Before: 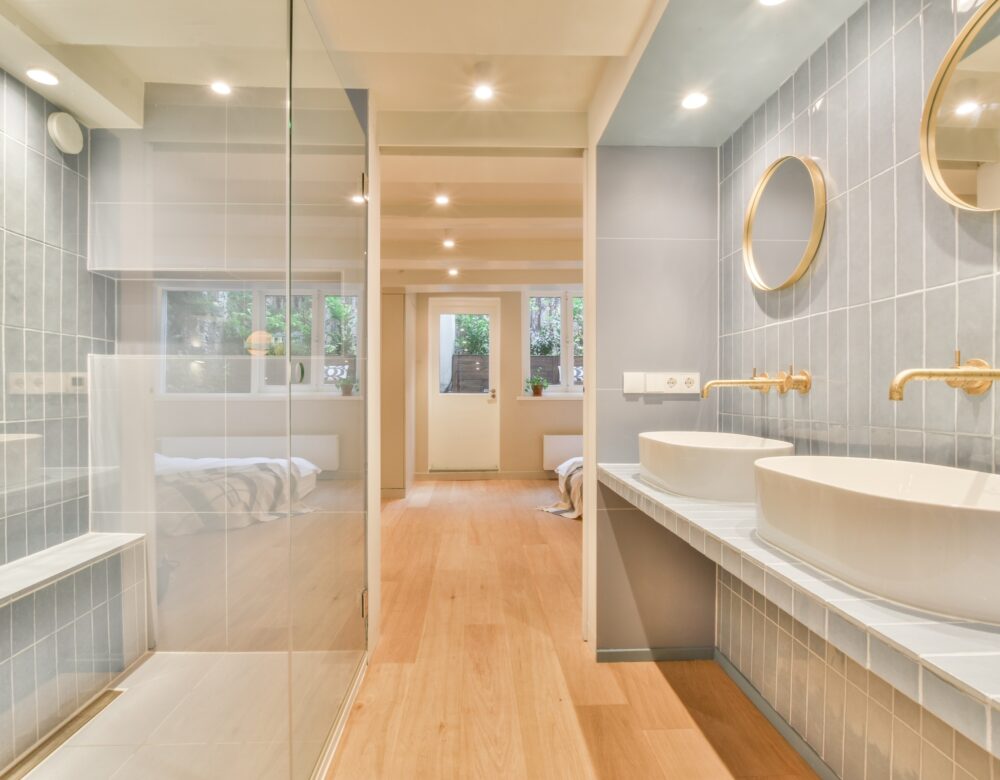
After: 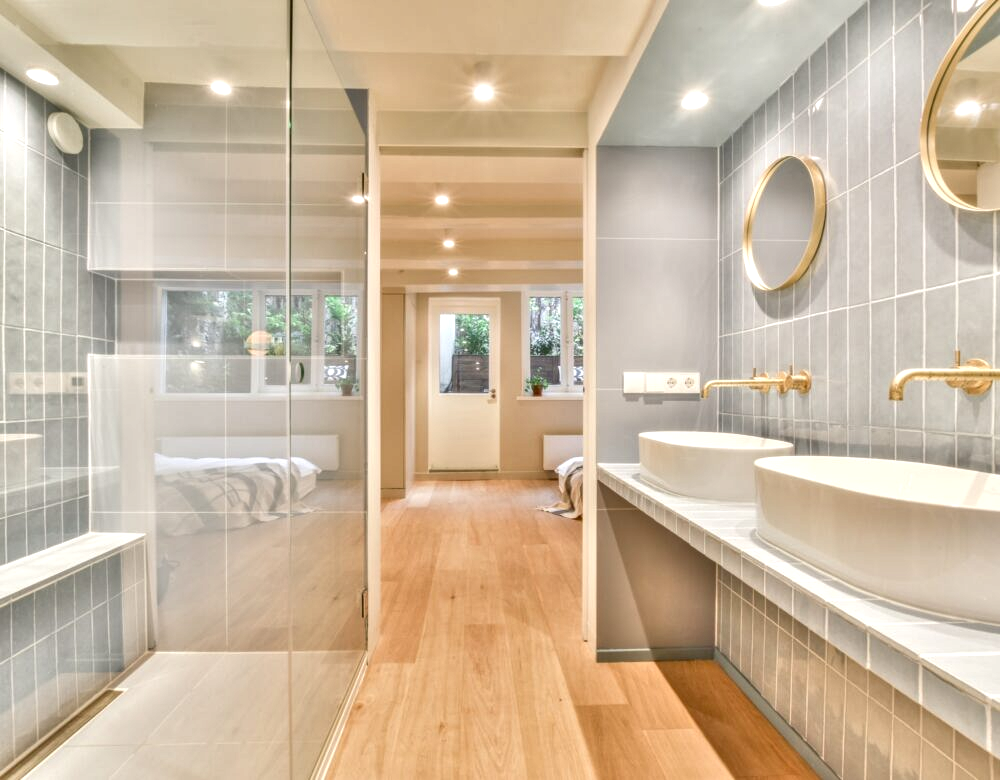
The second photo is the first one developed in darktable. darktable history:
tone equalizer: -7 EV 0.15 EV, -6 EV 0.6 EV, -5 EV 1.15 EV, -4 EV 1.33 EV, -3 EV 1.15 EV, -2 EV 0.6 EV, -1 EV 0.15 EV, mask exposure compensation -0.5 EV
local contrast: highlights 60%, shadows 60%, detail 160%
